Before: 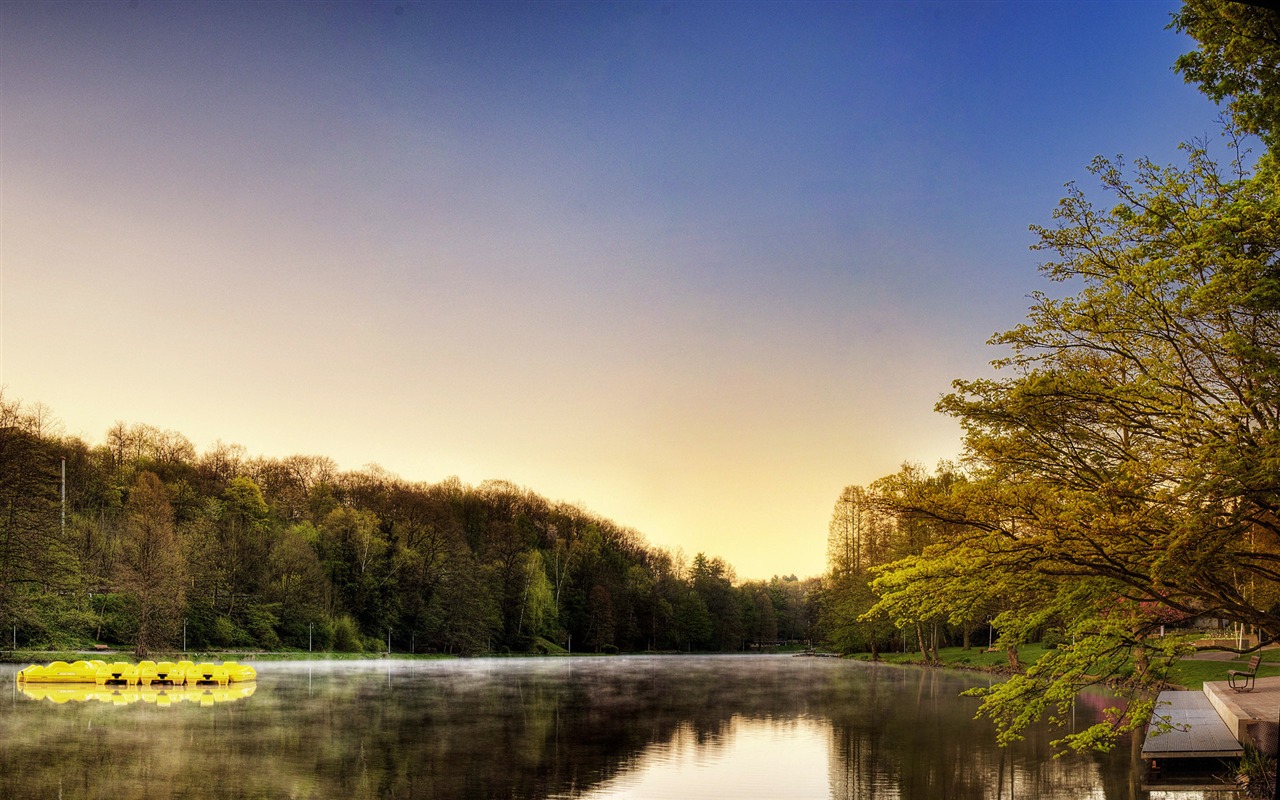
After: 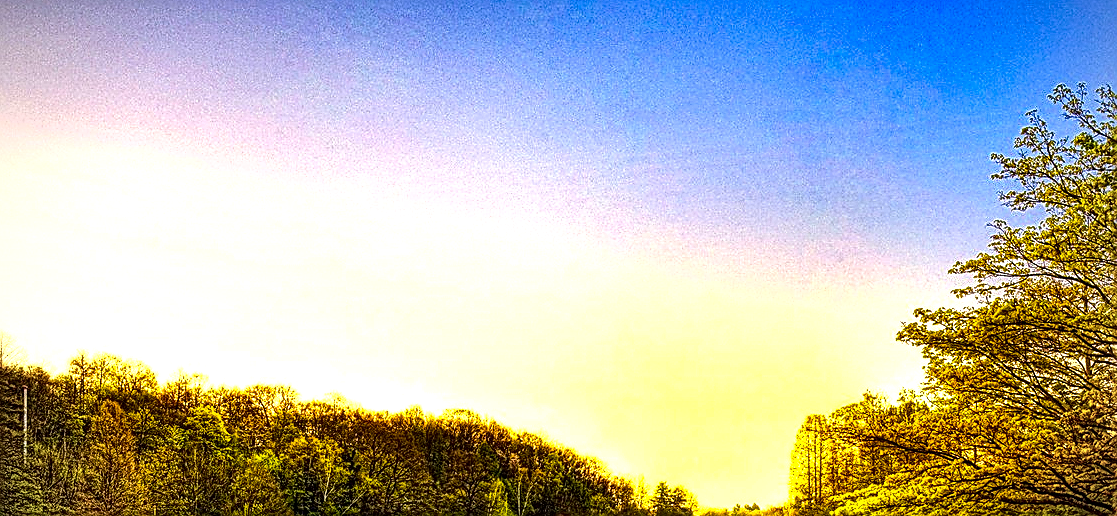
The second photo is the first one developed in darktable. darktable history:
crop: left 3.015%, top 8.969%, right 9.647%, bottom 26.457%
exposure: black level correction 0, exposure 0.7 EV, compensate exposure bias true, compensate highlight preservation false
color balance rgb: linear chroma grading › global chroma 9%, perceptual saturation grading › global saturation 36%, perceptual saturation grading › shadows 35%, perceptual brilliance grading › global brilliance 15%, perceptual brilliance grading › shadows -35%, global vibrance 15%
sharpen: on, module defaults
local contrast: mode bilateral grid, contrast 20, coarseness 3, detail 300%, midtone range 0.2
contrast brightness saturation: contrast 0.04, saturation 0.16
vignetting: on, module defaults
